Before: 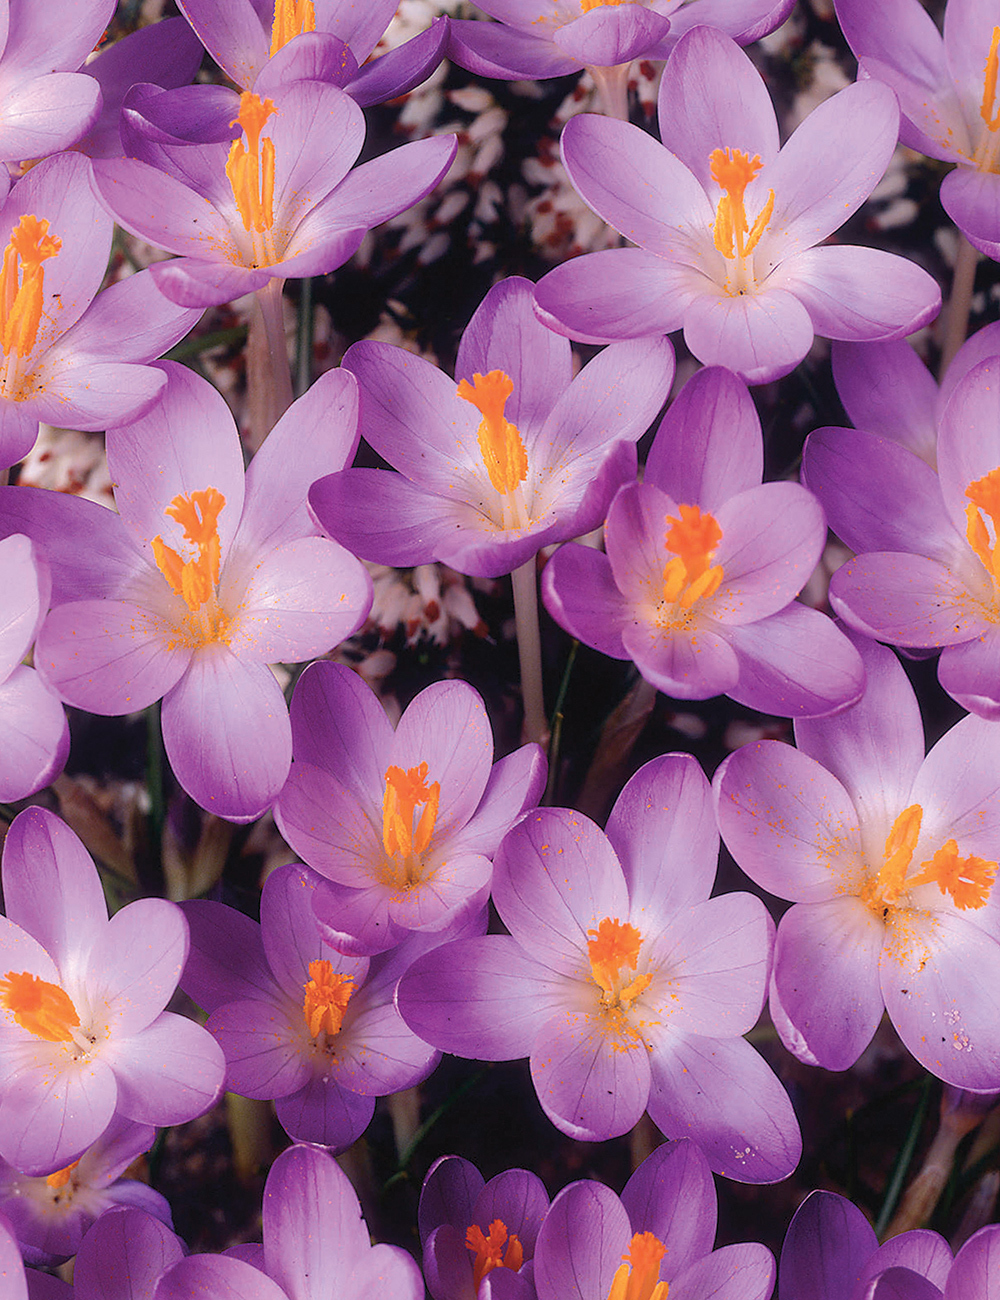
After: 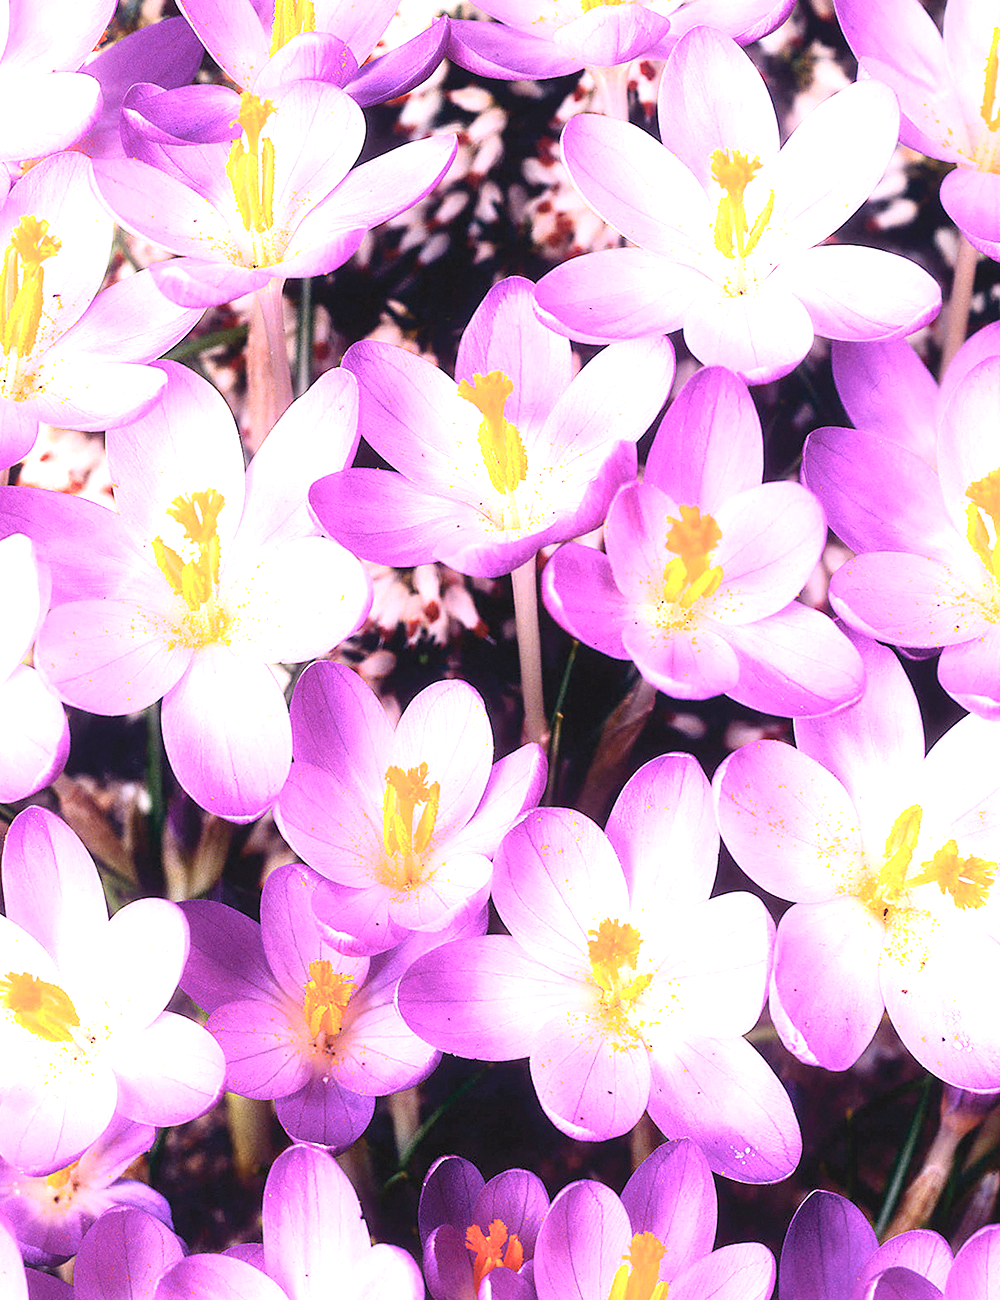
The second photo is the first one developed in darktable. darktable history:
contrast brightness saturation: contrast 0.216
exposure: black level correction 0, exposure 1.739 EV, compensate highlight preservation false
